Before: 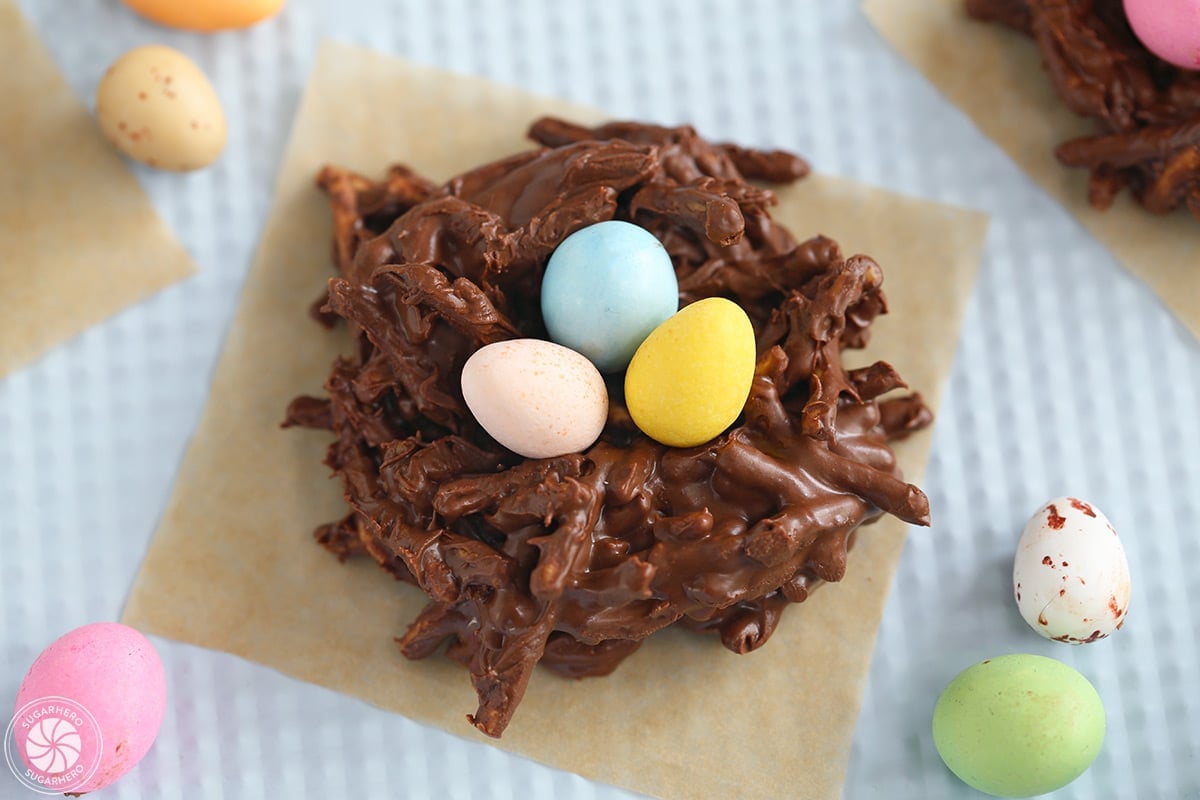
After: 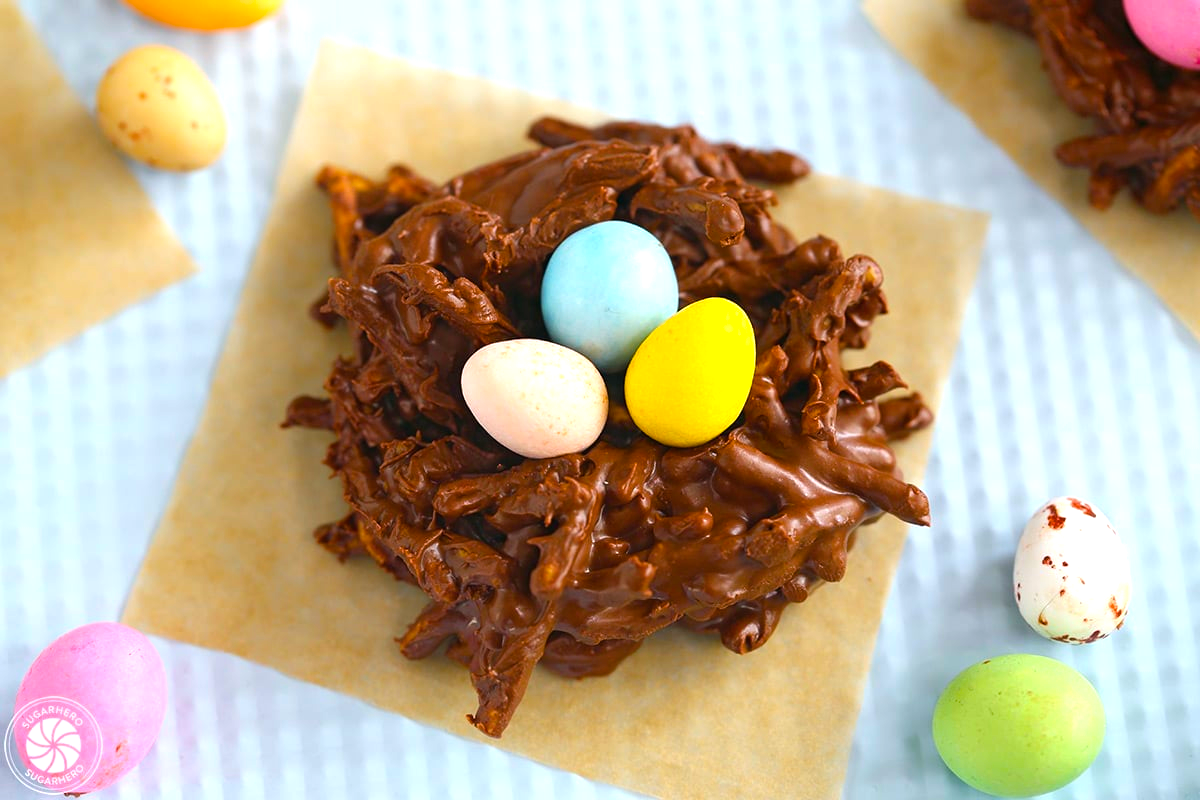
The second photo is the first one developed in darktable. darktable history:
color balance rgb: shadows lift › chroma 0.87%, shadows lift › hue 111.81°, power › hue 75°, linear chroma grading › global chroma 8.832%, perceptual saturation grading › global saturation 17.702%, perceptual brilliance grading › global brilliance 11.896%, global vibrance 34.663%
